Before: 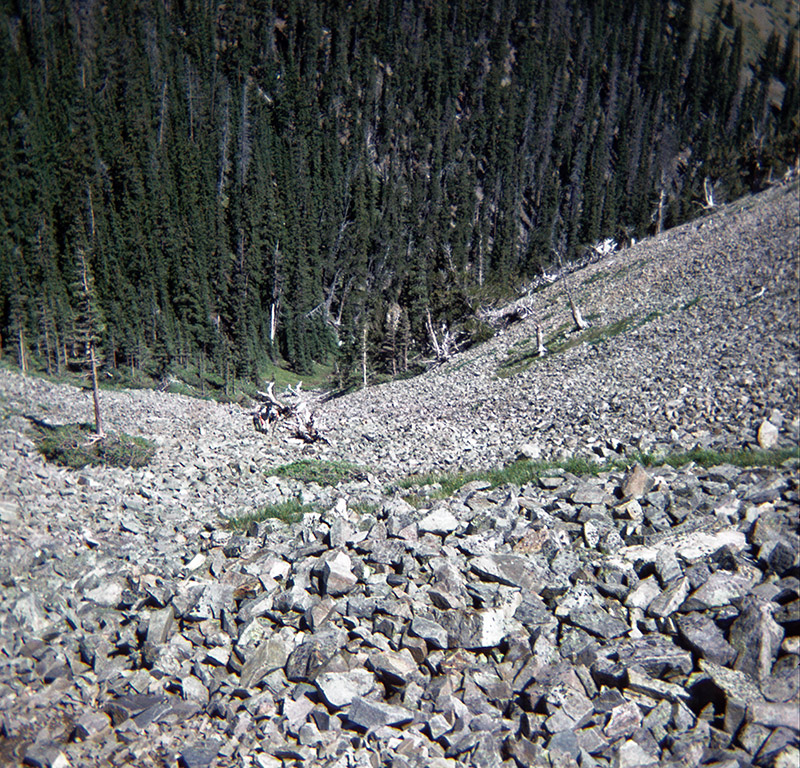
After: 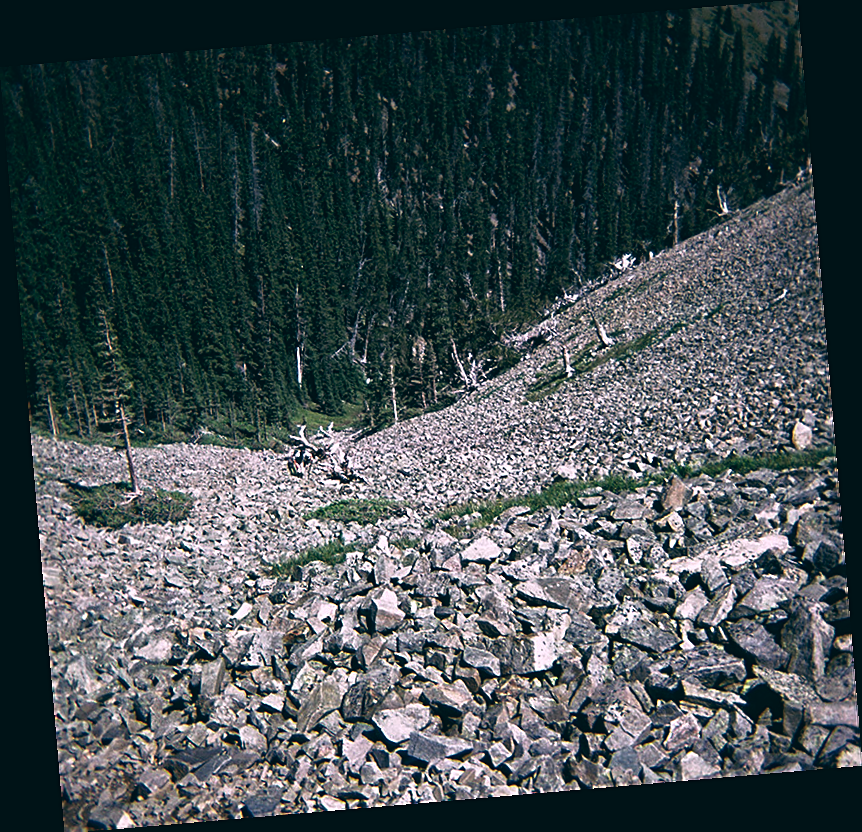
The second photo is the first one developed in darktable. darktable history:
sharpen: on, module defaults
color balance: lift [1.016, 0.983, 1, 1.017], gamma [0.78, 1.018, 1.043, 0.957], gain [0.786, 1.063, 0.937, 1.017], input saturation 118.26%, contrast 13.43%, contrast fulcrum 21.62%, output saturation 82.76%
rotate and perspective: rotation -4.86°, automatic cropping off
